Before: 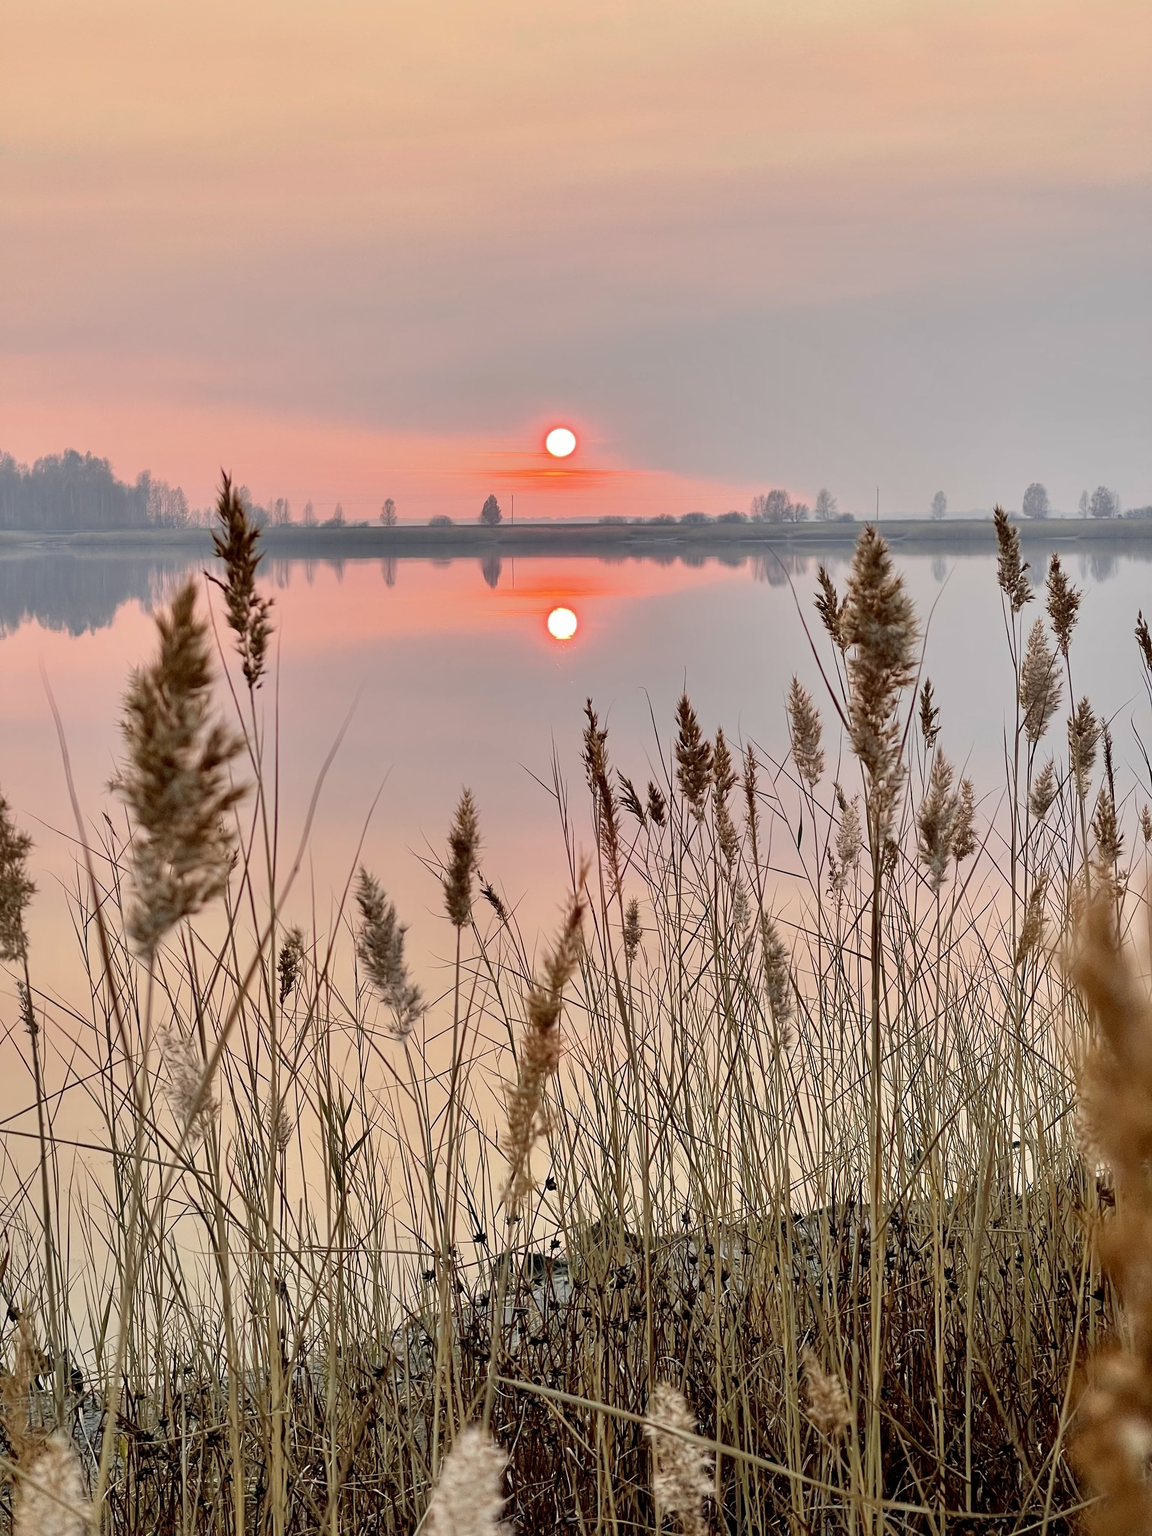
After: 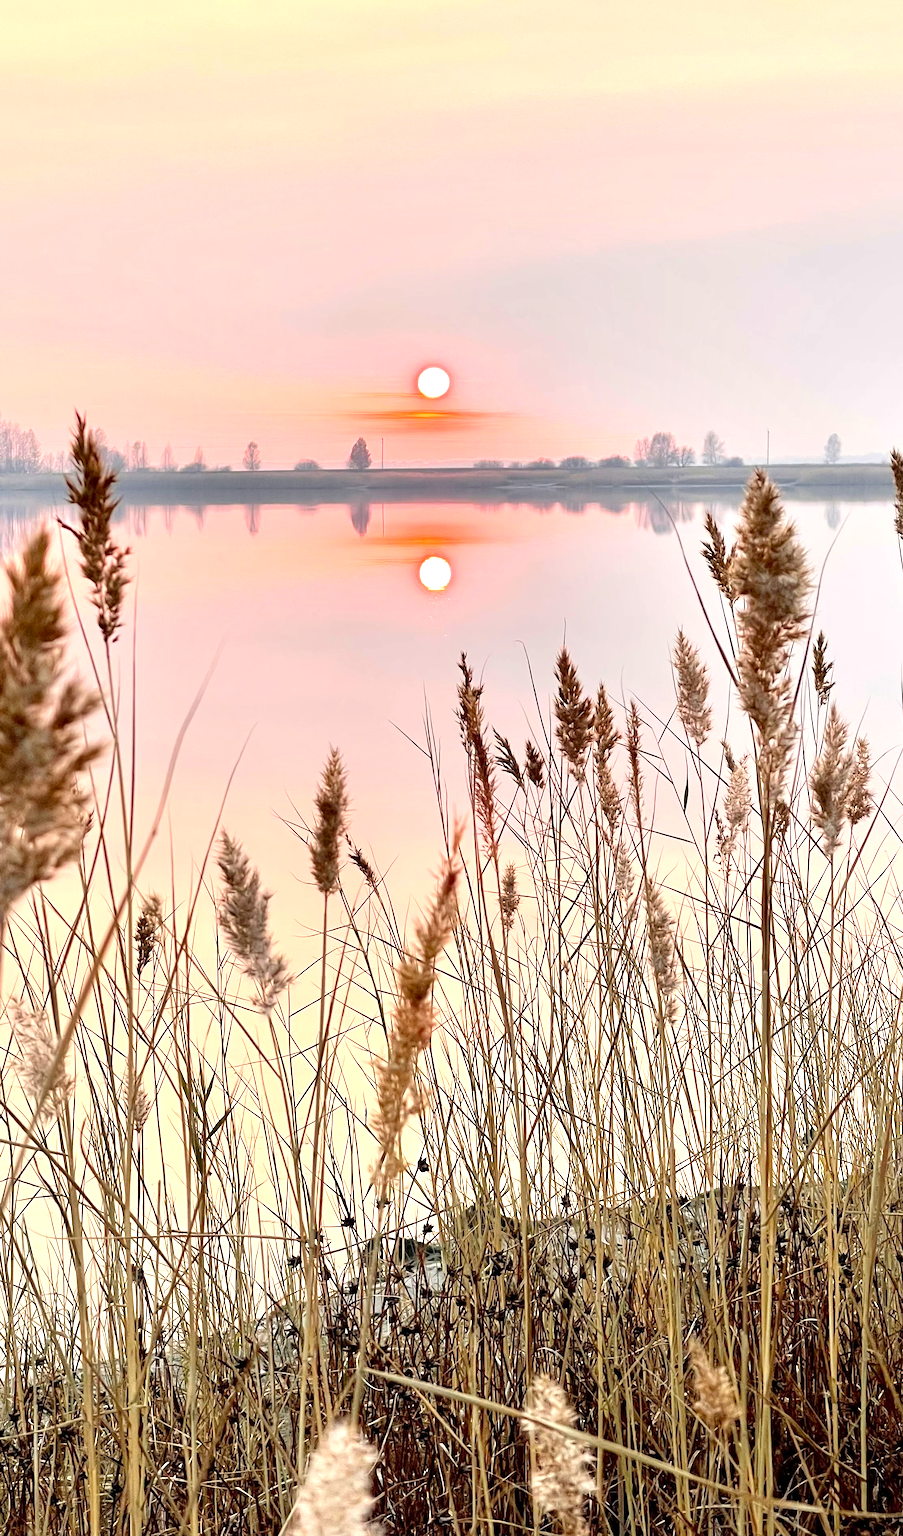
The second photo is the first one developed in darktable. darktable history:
crop and rotate: left 13.044%, top 5.272%, right 12.617%
exposure: exposure 1 EV, compensate exposure bias true, compensate highlight preservation false
